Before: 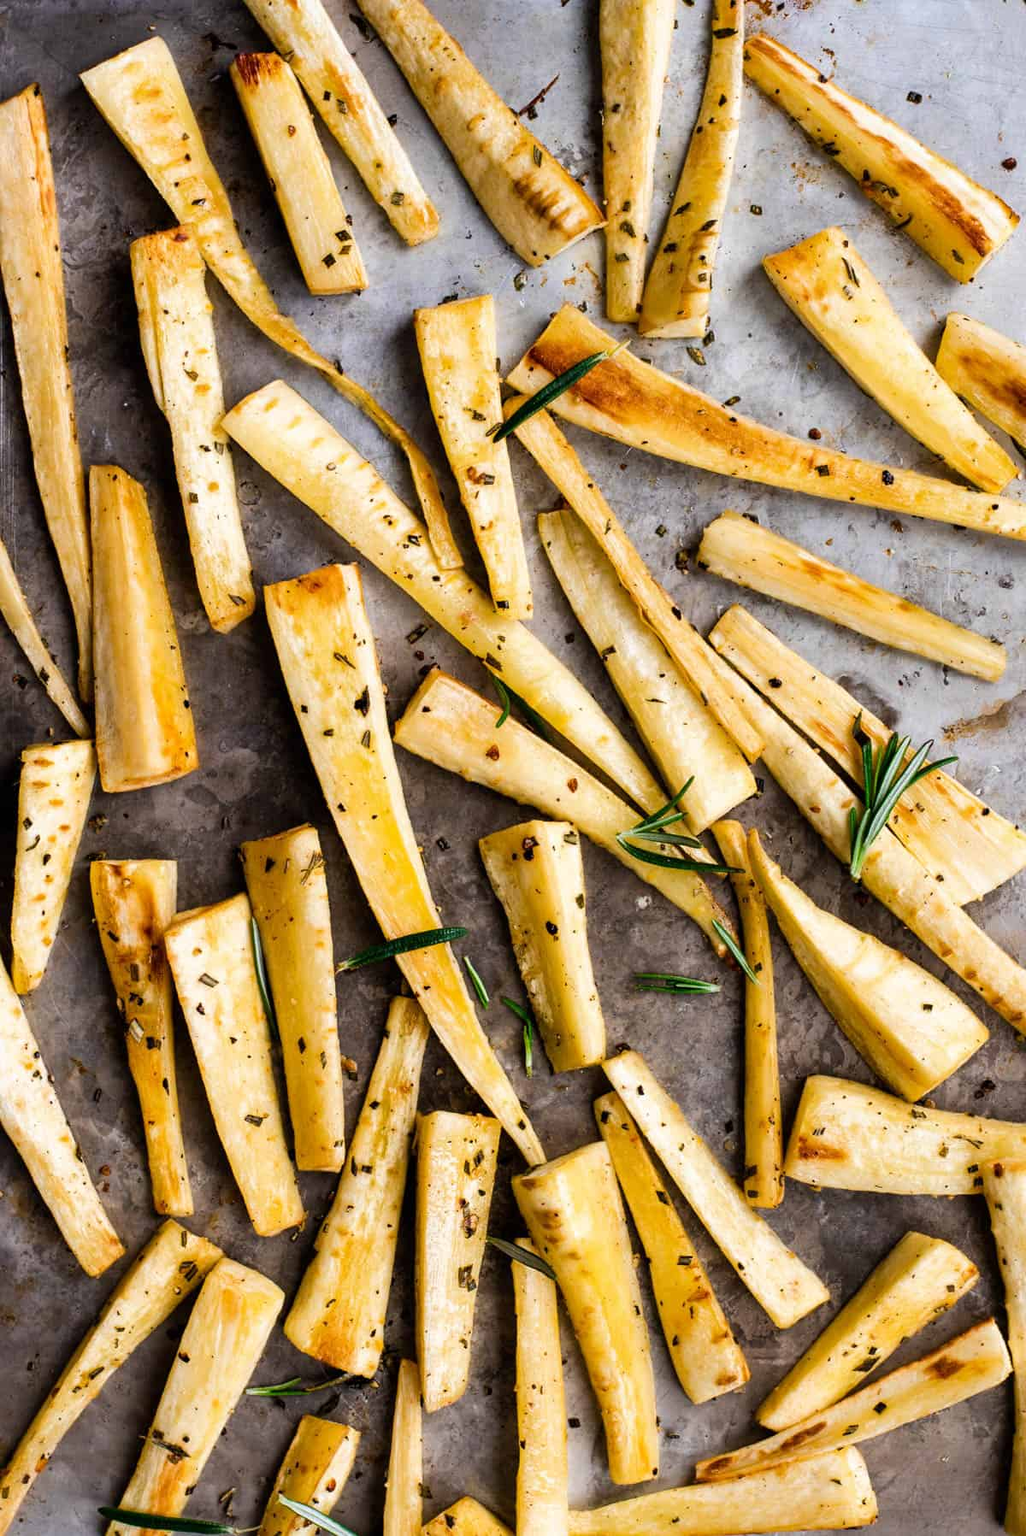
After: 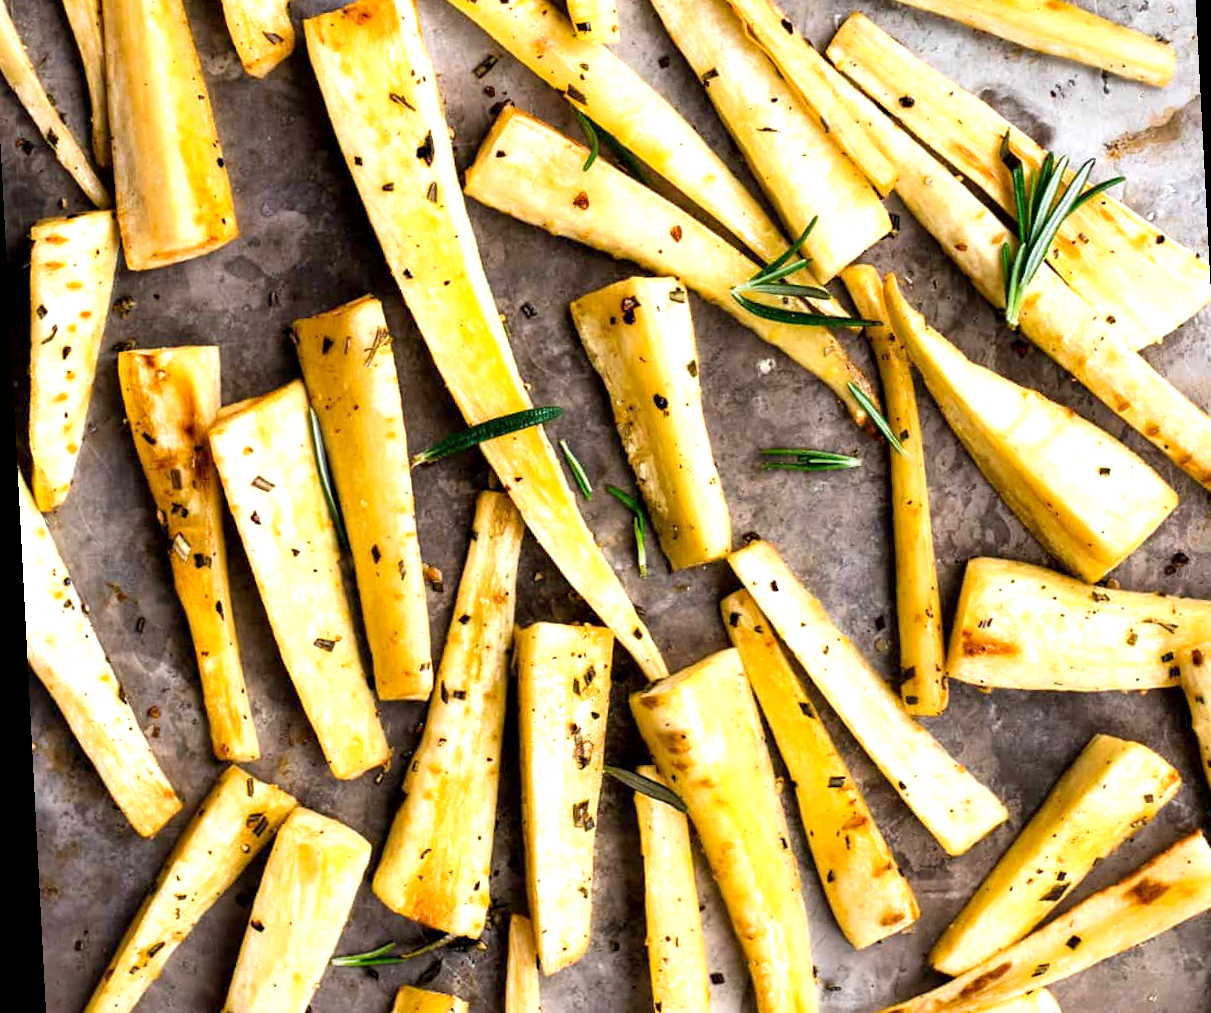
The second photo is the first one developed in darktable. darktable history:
rotate and perspective: rotation -3°, crop left 0.031, crop right 0.968, crop top 0.07, crop bottom 0.93
crop and rotate: top 36.435%
exposure: black level correction 0.001, exposure 0.675 EV, compensate highlight preservation false
